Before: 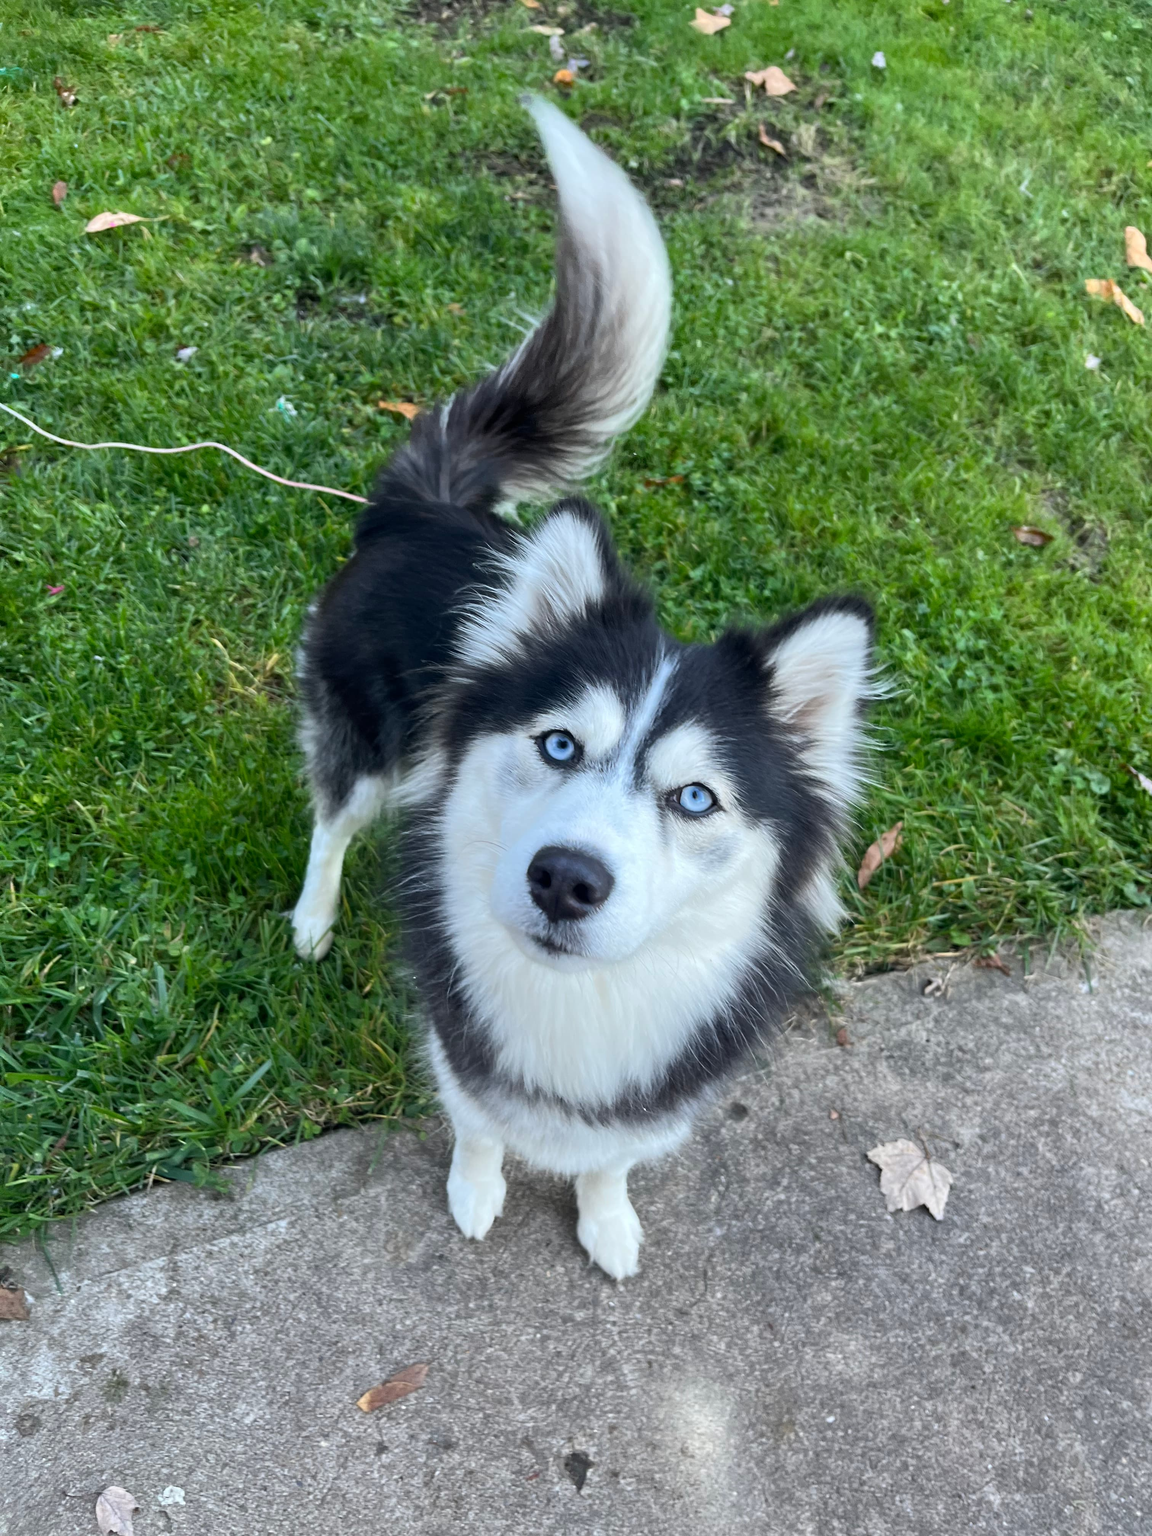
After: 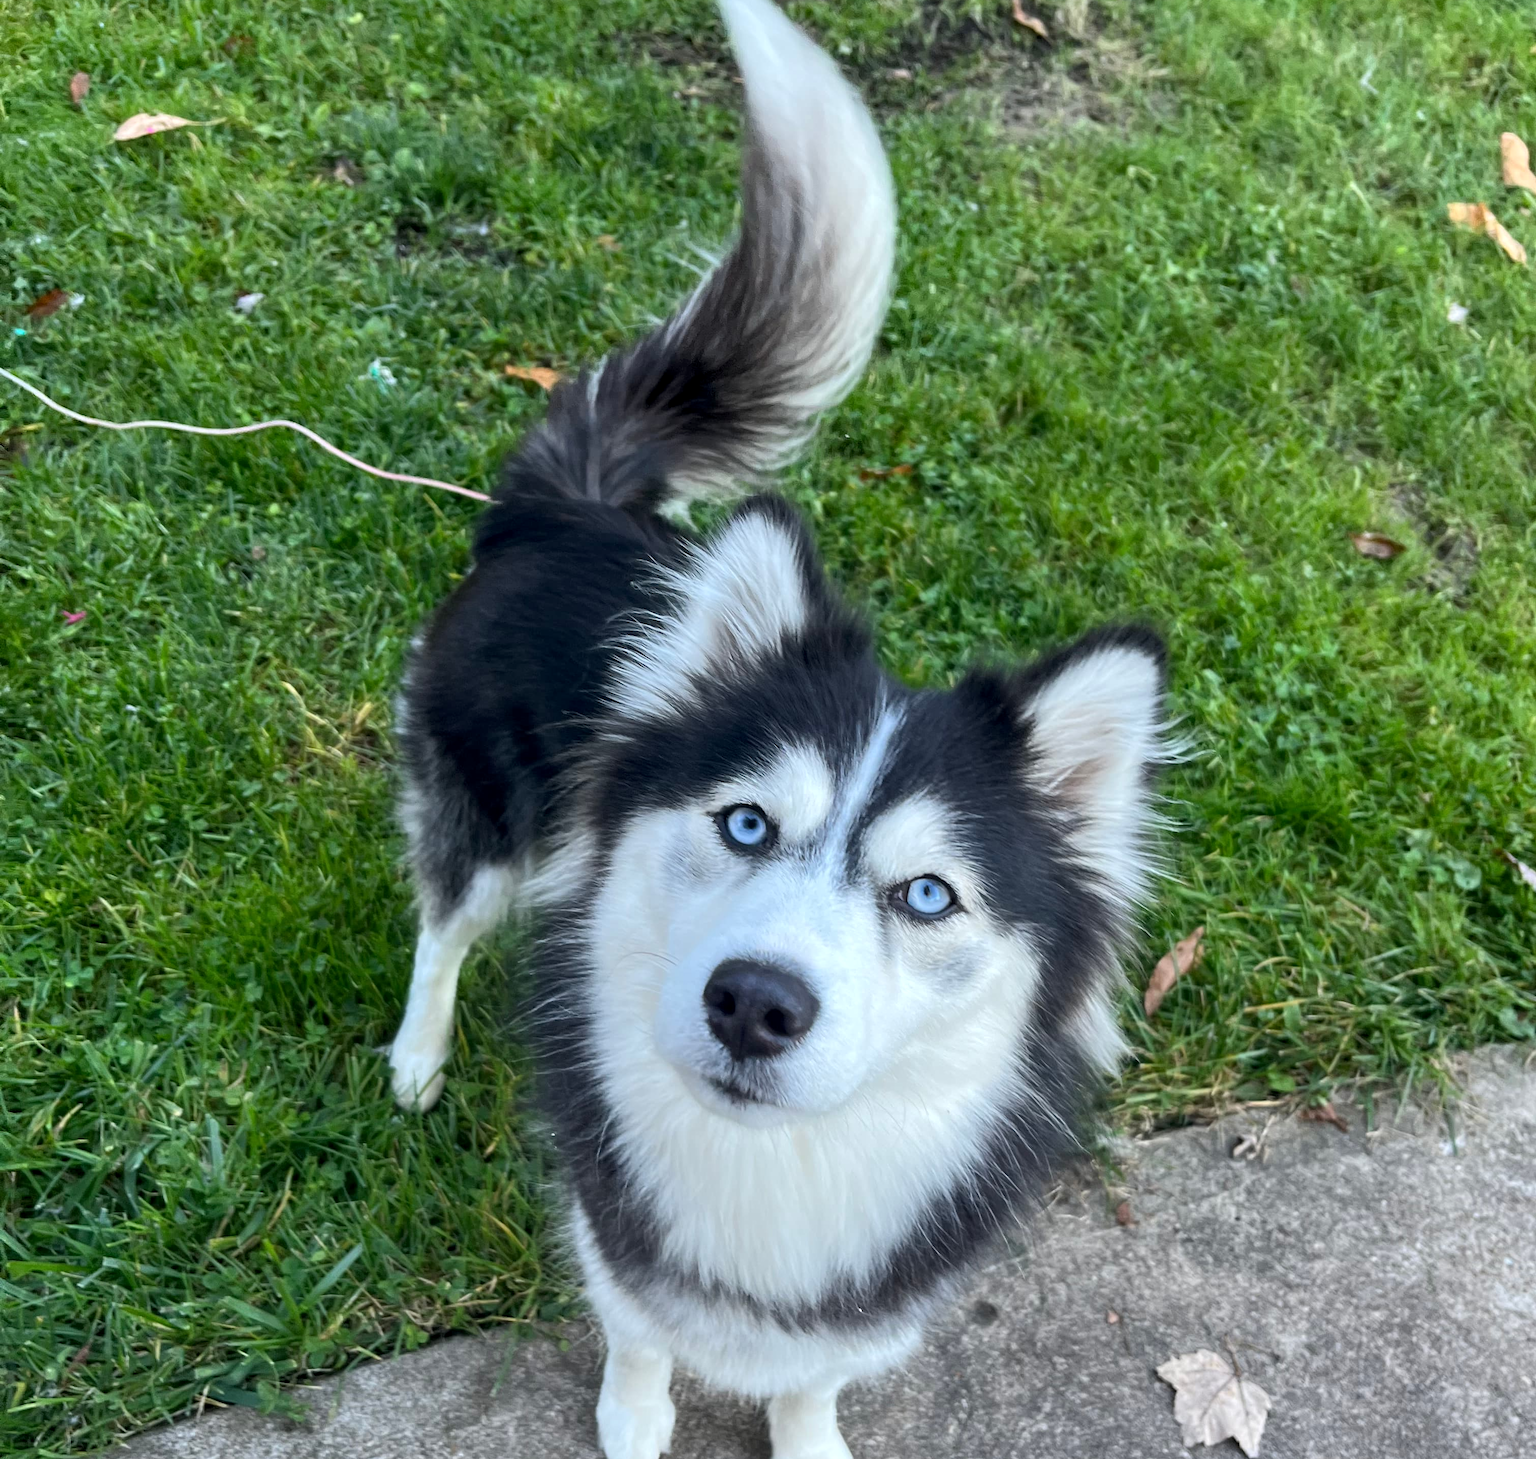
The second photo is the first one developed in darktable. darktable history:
local contrast: highlights 103%, shadows 98%, detail 119%, midtone range 0.2
crop and rotate: top 8.299%, bottom 20.448%
